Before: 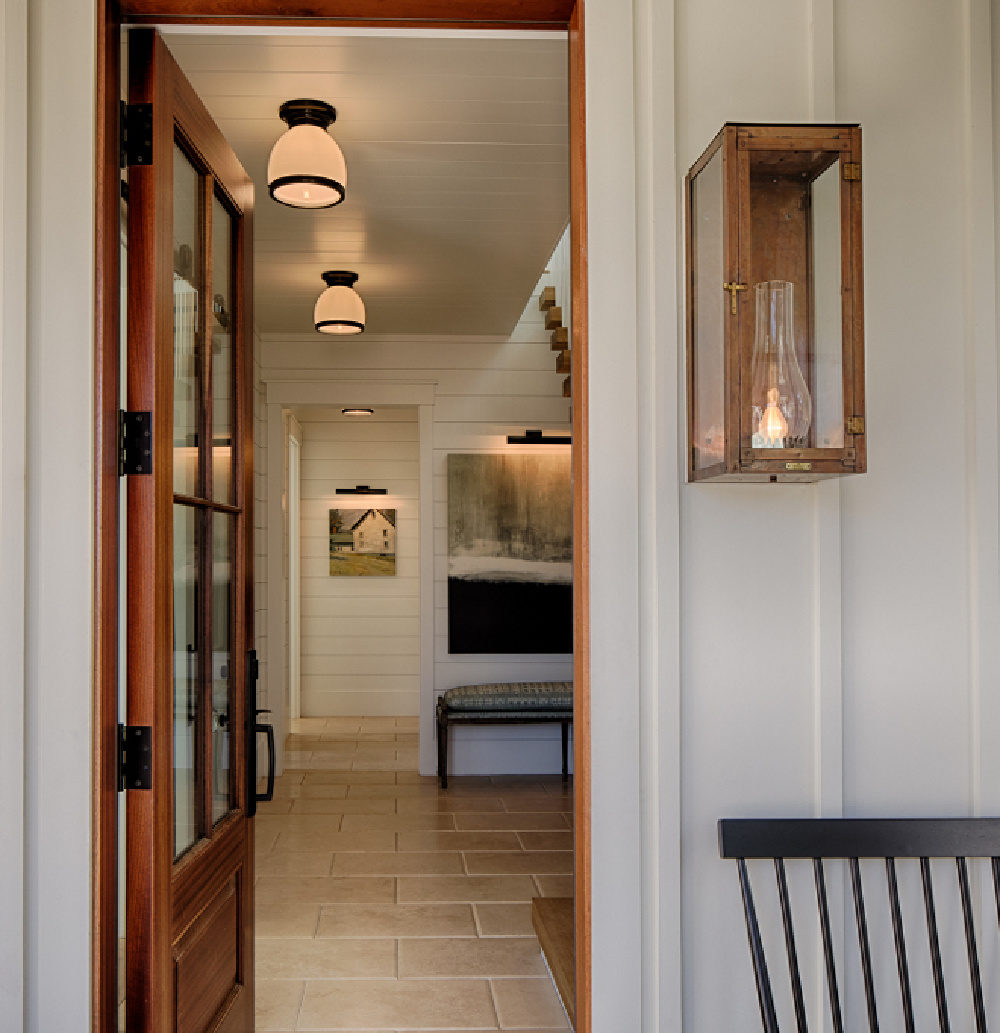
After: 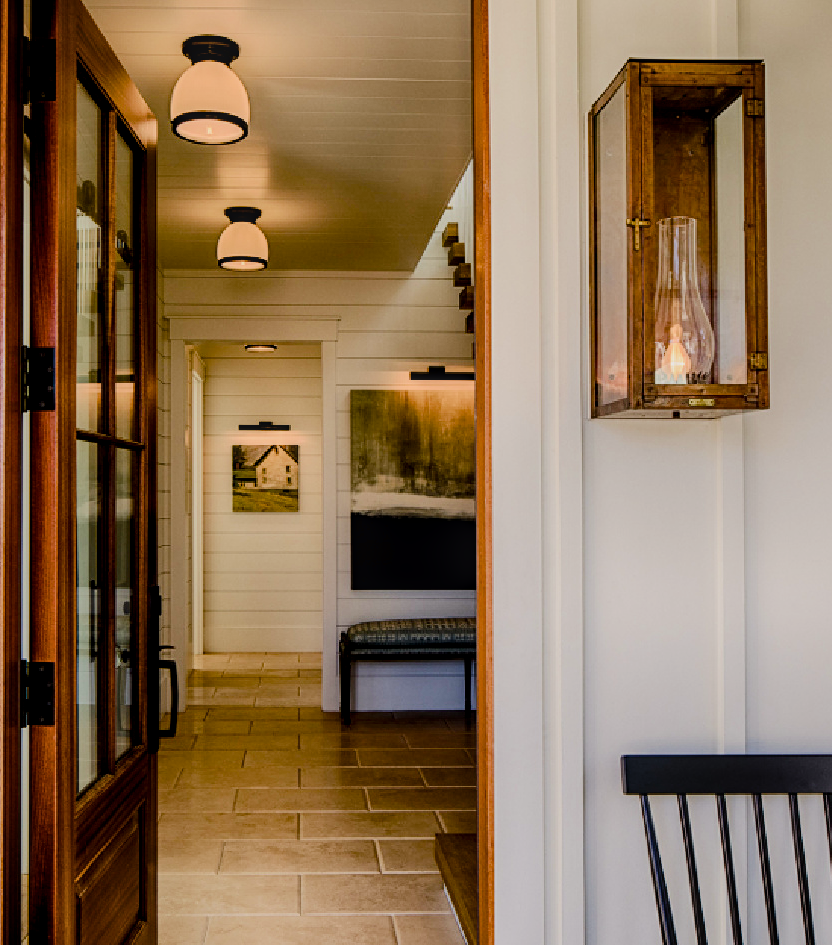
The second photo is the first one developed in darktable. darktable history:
exposure: black level correction 0.002, exposure -0.197 EV, compensate exposure bias true, compensate highlight preservation false
tone equalizer: -8 EV -1.12 EV, -7 EV -0.987 EV, -6 EV -0.888 EV, -5 EV -0.578 EV, -3 EV 0.61 EV, -2 EV 0.848 EV, -1 EV 1 EV, +0 EV 1.08 EV, edges refinement/feathering 500, mask exposure compensation -1.57 EV, preserve details no
contrast brightness saturation: contrast 0.046
local contrast: on, module defaults
filmic rgb: black relative exposure -7.65 EV, white relative exposure 4.56 EV, hardness 3.61, preserve chrominance max RGB, color science v6 (2022), contrast in shadows safe, contrast in highlights safe
crop: left 9.794%, top 6.218%, right 6.946%, bottom 2.298%
color balance rgb: highlights gain › chroma 1.094%, highlights gain › hue 60.08°, linear chroma grading › global chroma 41.373%, perceptual saturation grading › global saturation 20%, perceptual saturation grading › highlights -50.035%, perceptual saturation grading › shadows 31.022%, global vibrance 9.307%
